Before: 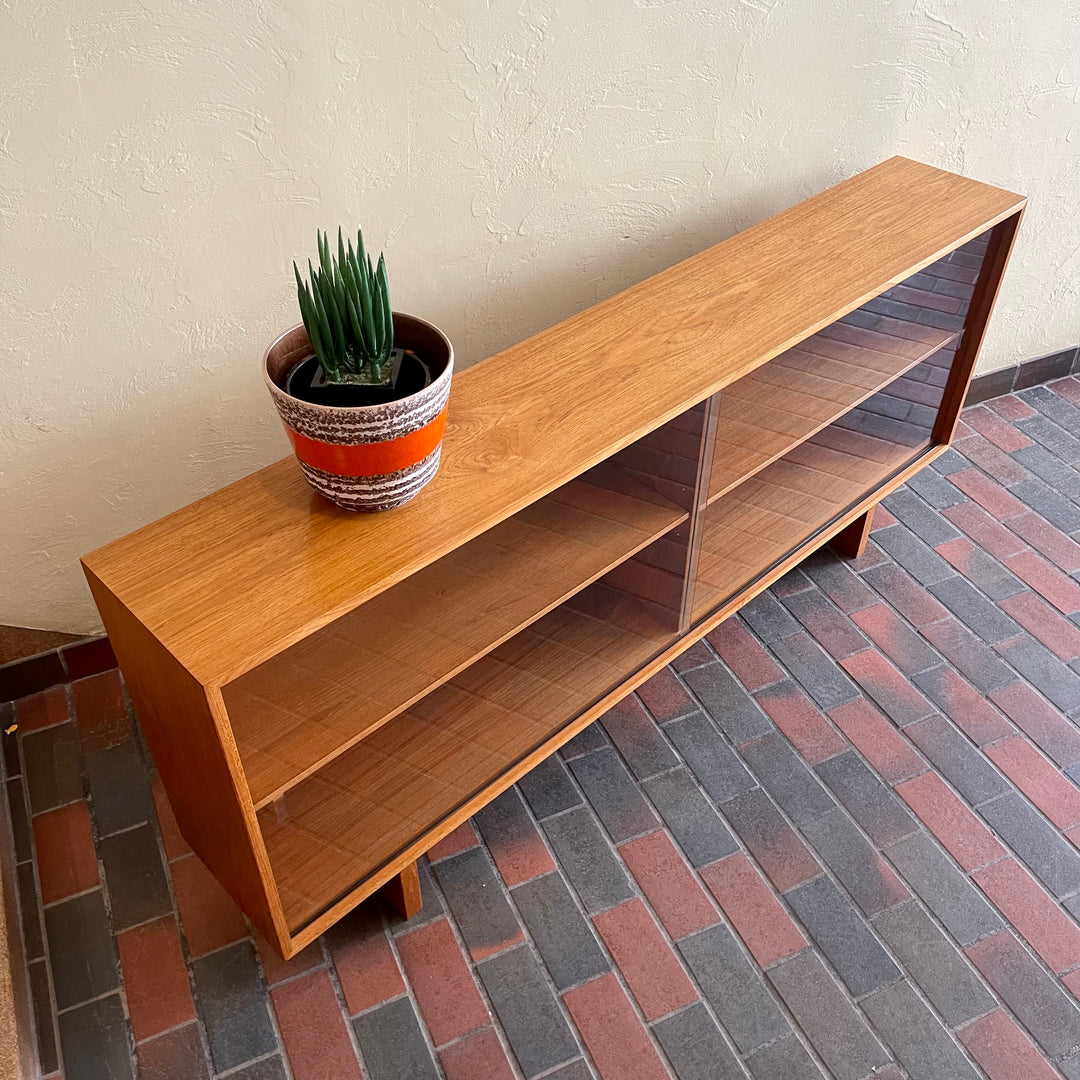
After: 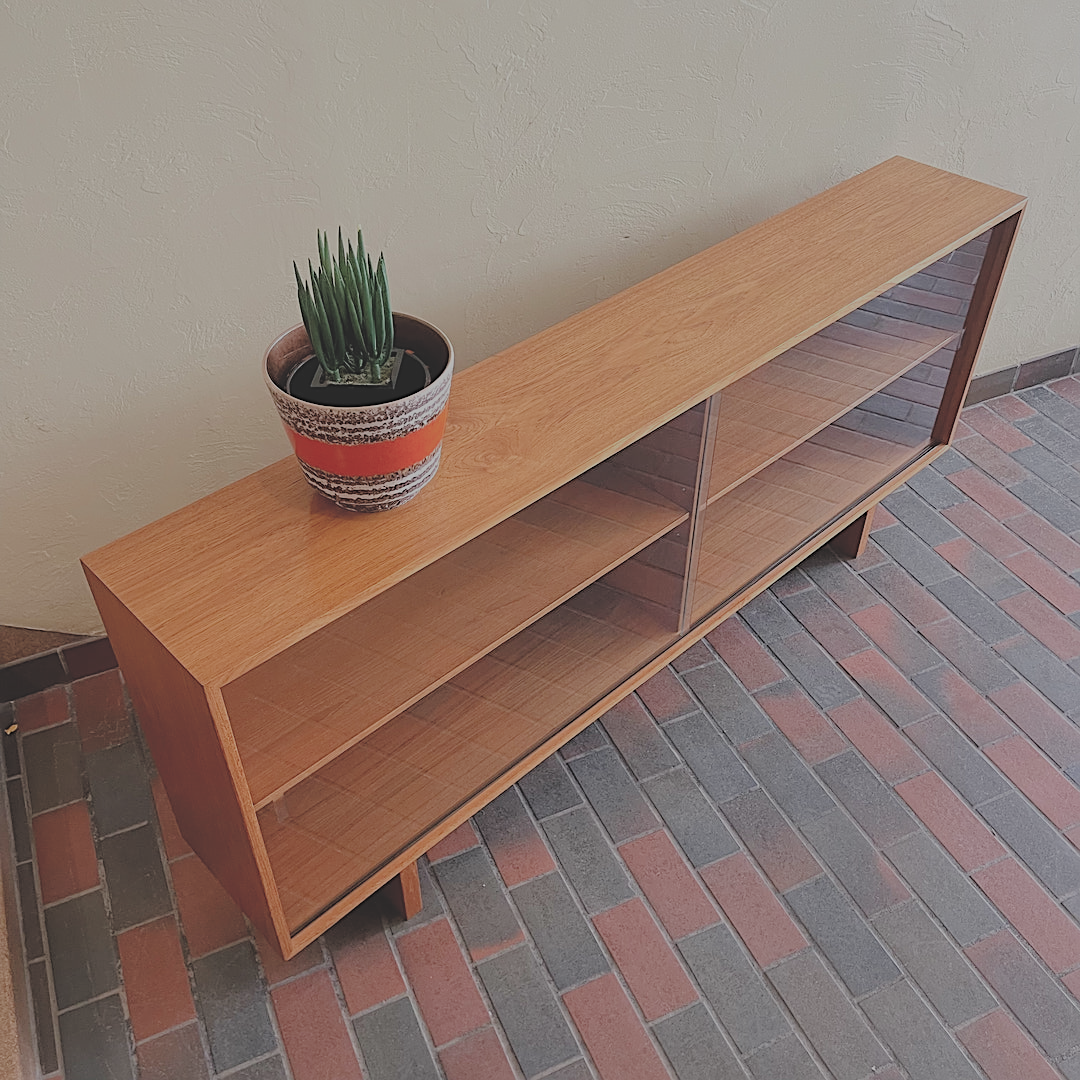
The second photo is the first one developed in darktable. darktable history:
sharpen: on, module defaults
exposure: black level correction -0.03, compensate highlight preservation false
filmic rgb: black relative exposure -4.42 EV, white relative exposure 6.58 EV, hardness 1.85, contrast 0.5
